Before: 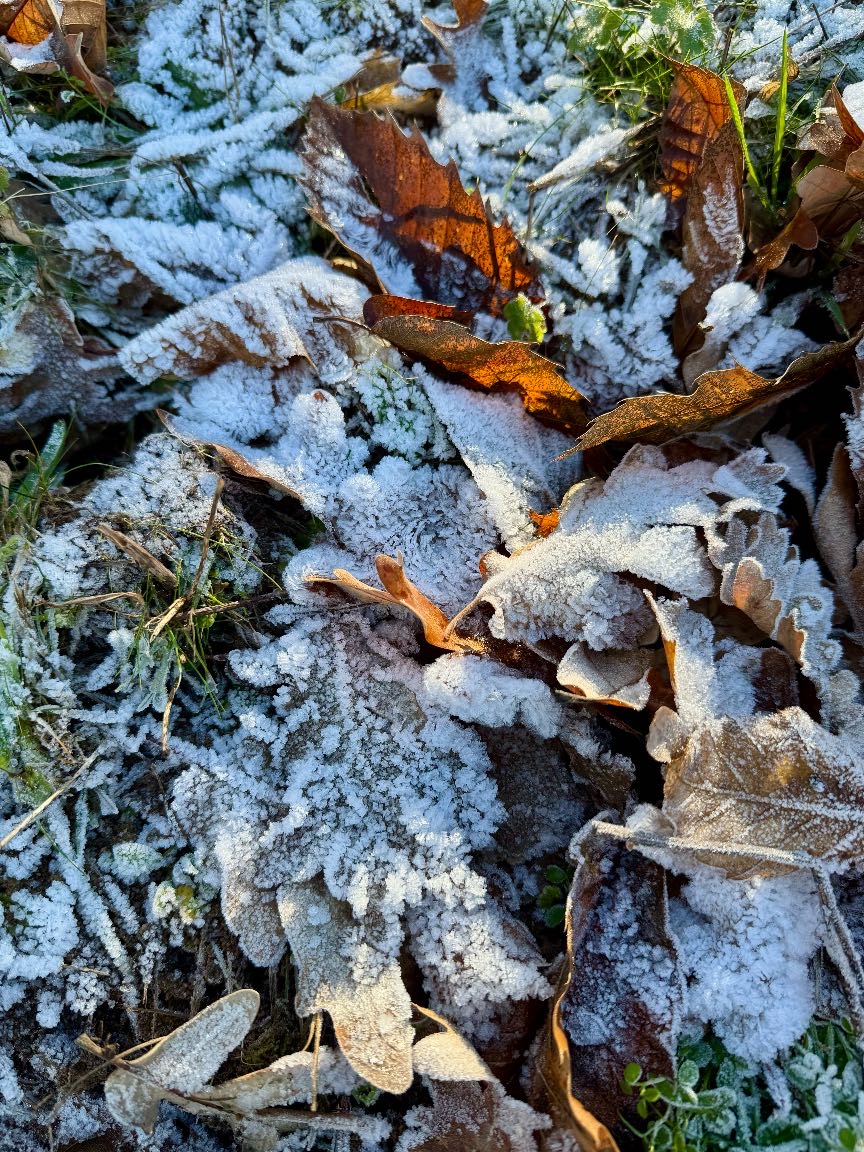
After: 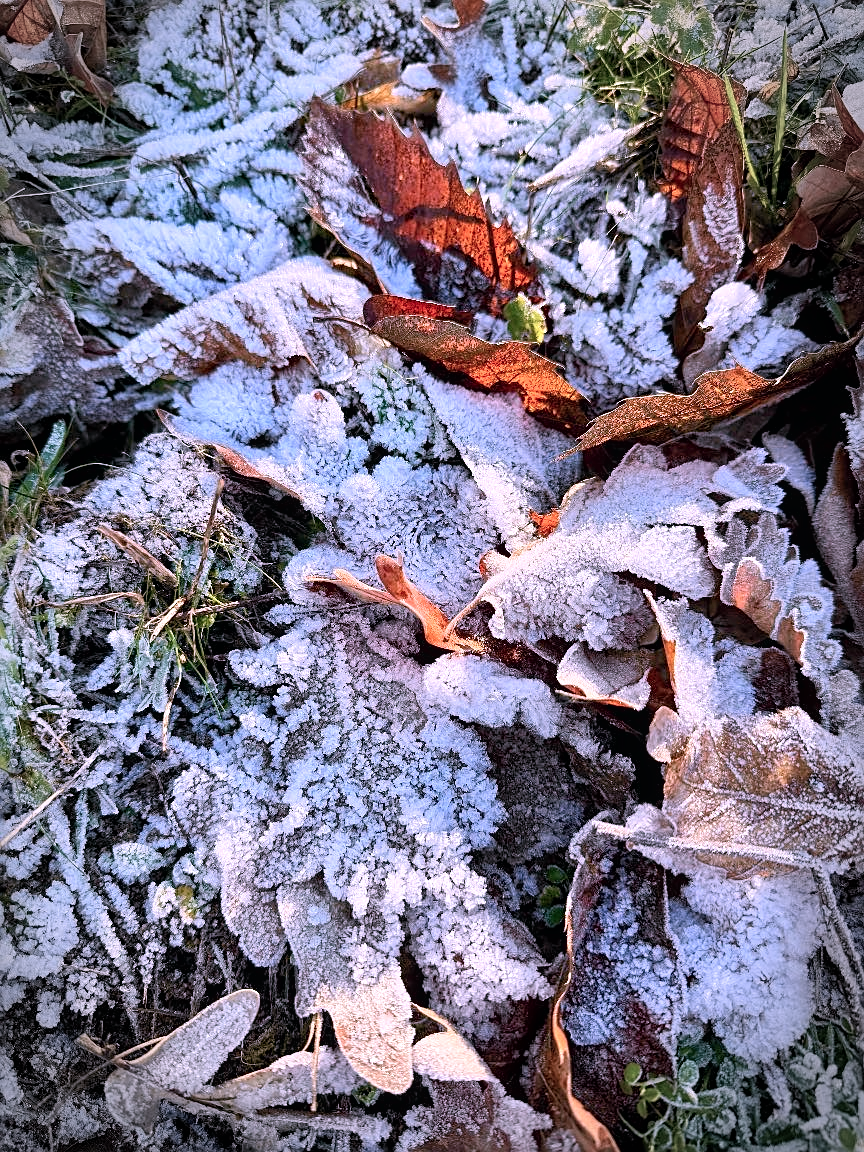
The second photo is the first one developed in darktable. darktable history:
color correction: highlights a* 15.33, highlights b* -20.18
sharpen: on, module defaults
local contrast: highlights 106%, shadows 98%, detail 119%, midtone range 0.2
exposure: black level correction 0.001, compensate highlight preservation false
contrast brightness saturation: brightness 0.131
tone curve: curves: ch0 [(0, 0.015) (0.037, 0.032) (0.131, 0.113) (0.275, 0.26) (0.497, 0.505) (0.617, 0.643) (0.704, 0.735) (0.813, 0.842) (0.911, 0.931) (0.997, 1)]; ch1 [(0, 0) (0.301, 0.3) (0.444, 0.438) (0.493, 0.494) (0.501, 0.5) (0.534, 0.543) (0.582, 0.605) (0.658, 0.687) (0.746, 0.79) (1, 1)]; ch2 [(0, 0) (0.246, 0.234) (0.36, 0.356) (0.415, 0.426) (0.476, 0.492) (0.502, 0.499) (0.525, 0.517) (0.533, 0.534) (0.586, 0.598) (0.634, 0.643) (0.706, 0.717) (0.853, 0.83) (1, 0.951)], color space Lab, independent channels, preserve colors none
vignetting: brightness -0.575, automatic ratio true, dithering 16-bit output, unbound false
